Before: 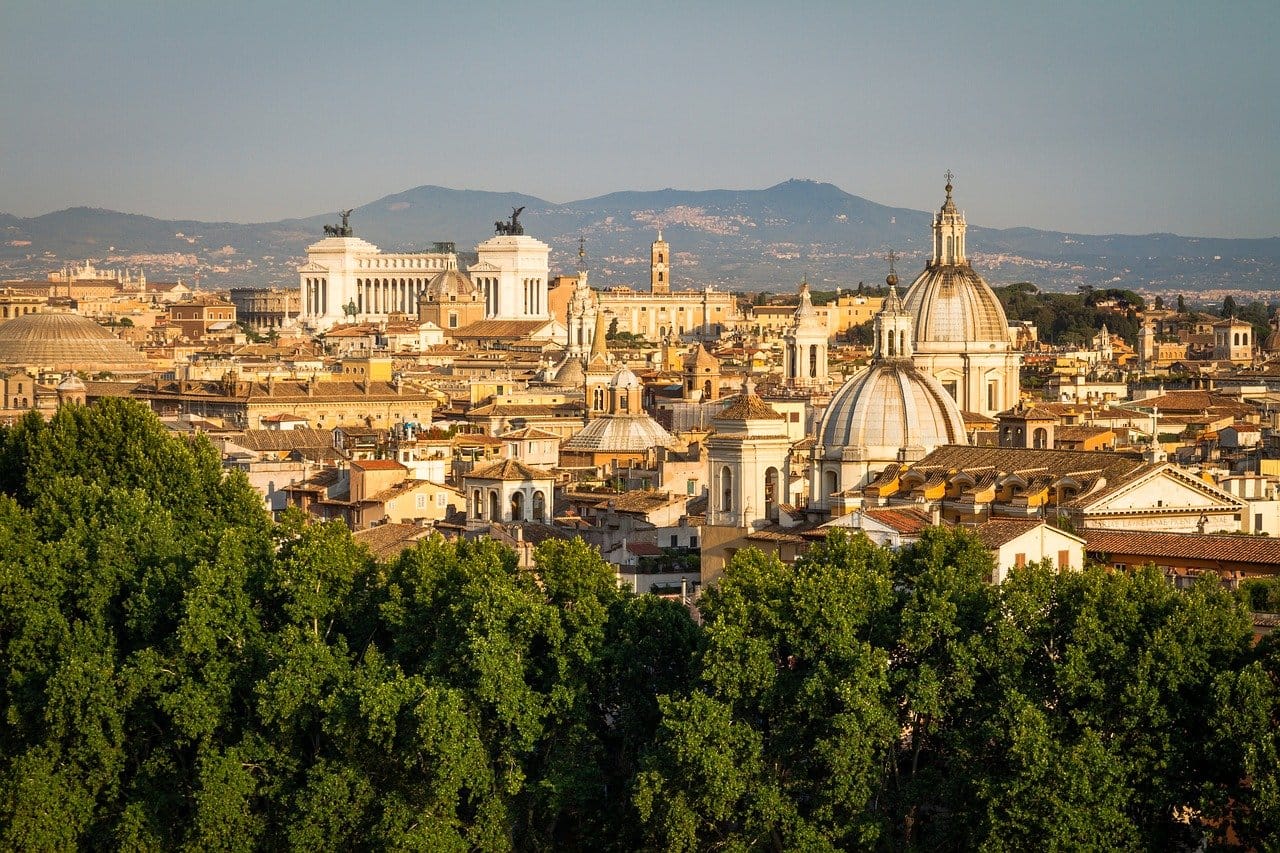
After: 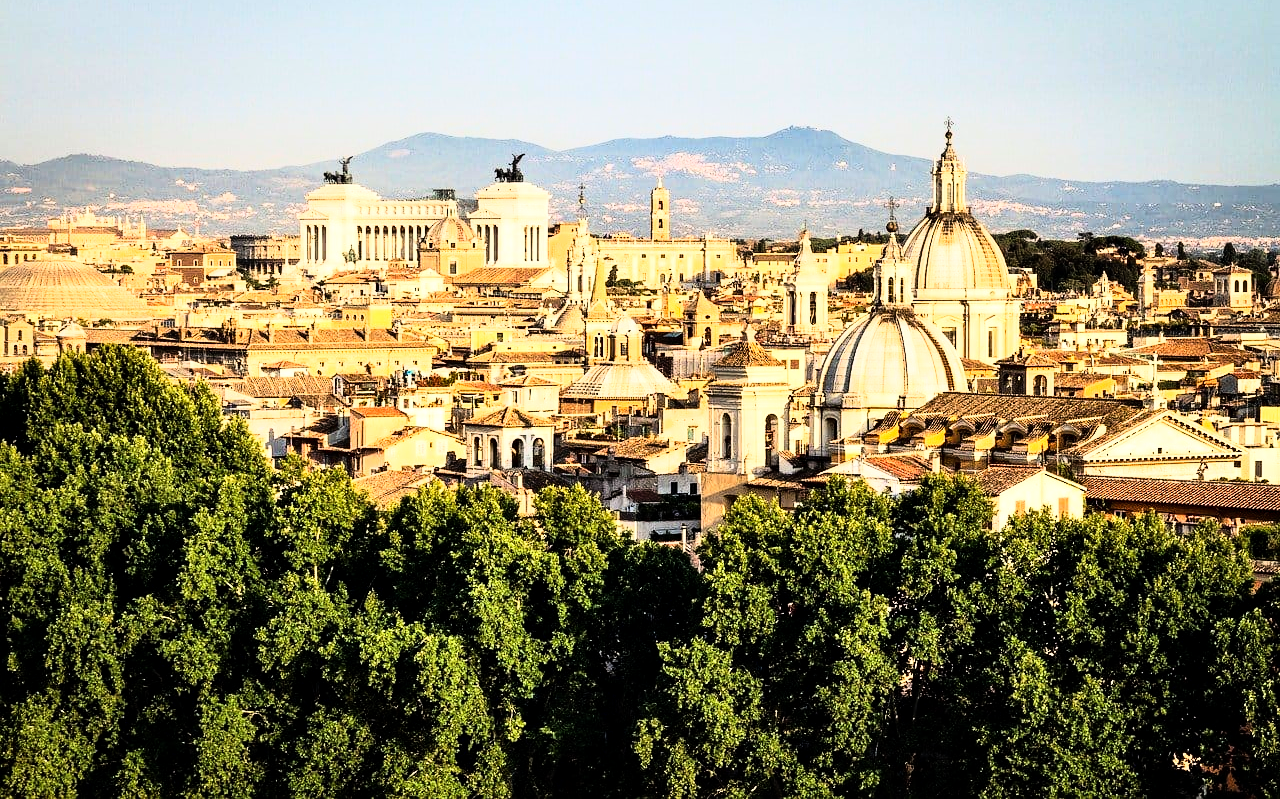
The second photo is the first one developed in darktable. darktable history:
rgb curve: curves: ch0 [(0, 0) (0.21, 0.15) (0.24, 0.21) (0.5, 0.75) (0.75, 0.96) (0.89, 0.99) (1, 1)]; ch1 [(0, 0.02) (0.21, 0.13) (0.25, 0.2) (0.5, 0.67) (0.75, 0.9) (0.89, 0.97) (1, 1)]; ch2 [(0, 0.02) (0.21, 0.13) (0.25, 0.2) (0.5, 0.67) (0.75, 0.9) (0.89, 0.97) (1, 1)], compensate middle gray true
contrast equalizer: octaves 7, y [[0.6 ×6], [0.55 ×6], [0 ×6], [0 ×6], [0 ×6]], mix 0.53
crop and rotate: top 6.25%
